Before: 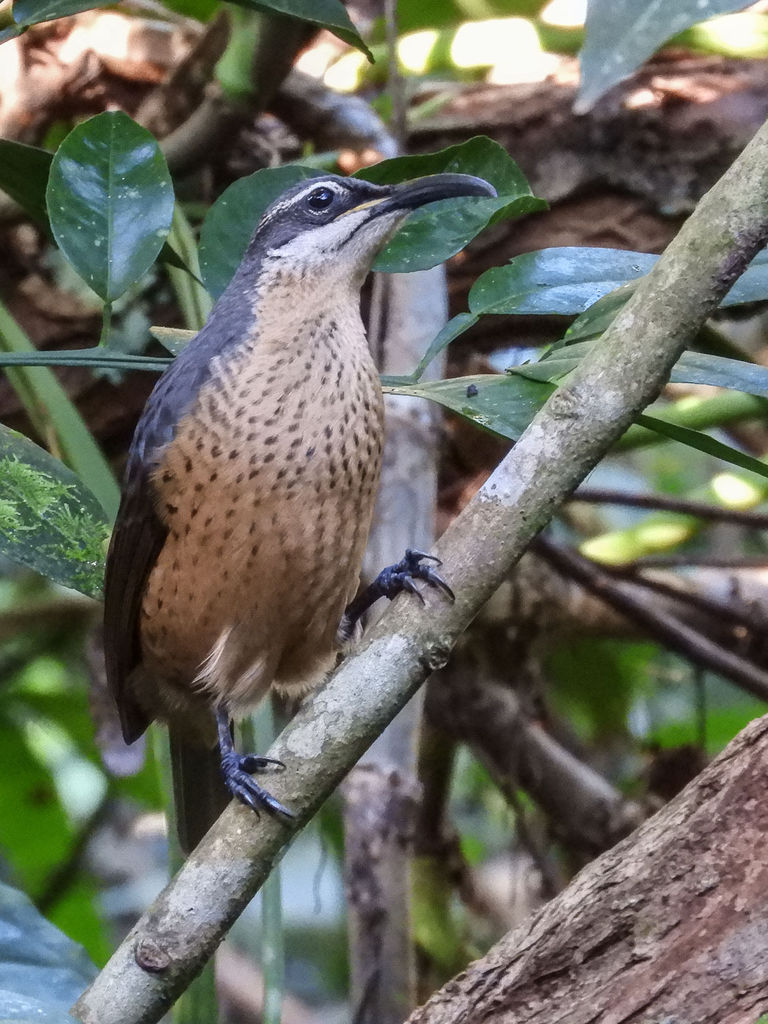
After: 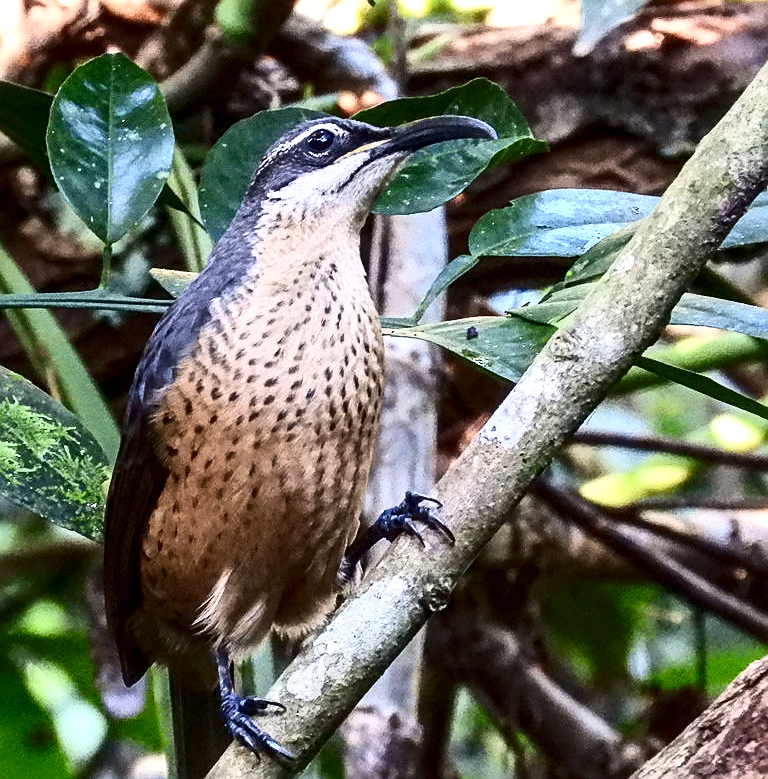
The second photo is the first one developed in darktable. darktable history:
contrast brightness saturation: contrast 0.409, brightness 0.1, saturation 0.211
crop: top 5.703%, bottom 18.209%
local contrast: highlights 106%, shadows 100%, detail 131%, midtone range 0.2
sharpen: on, module defaults
